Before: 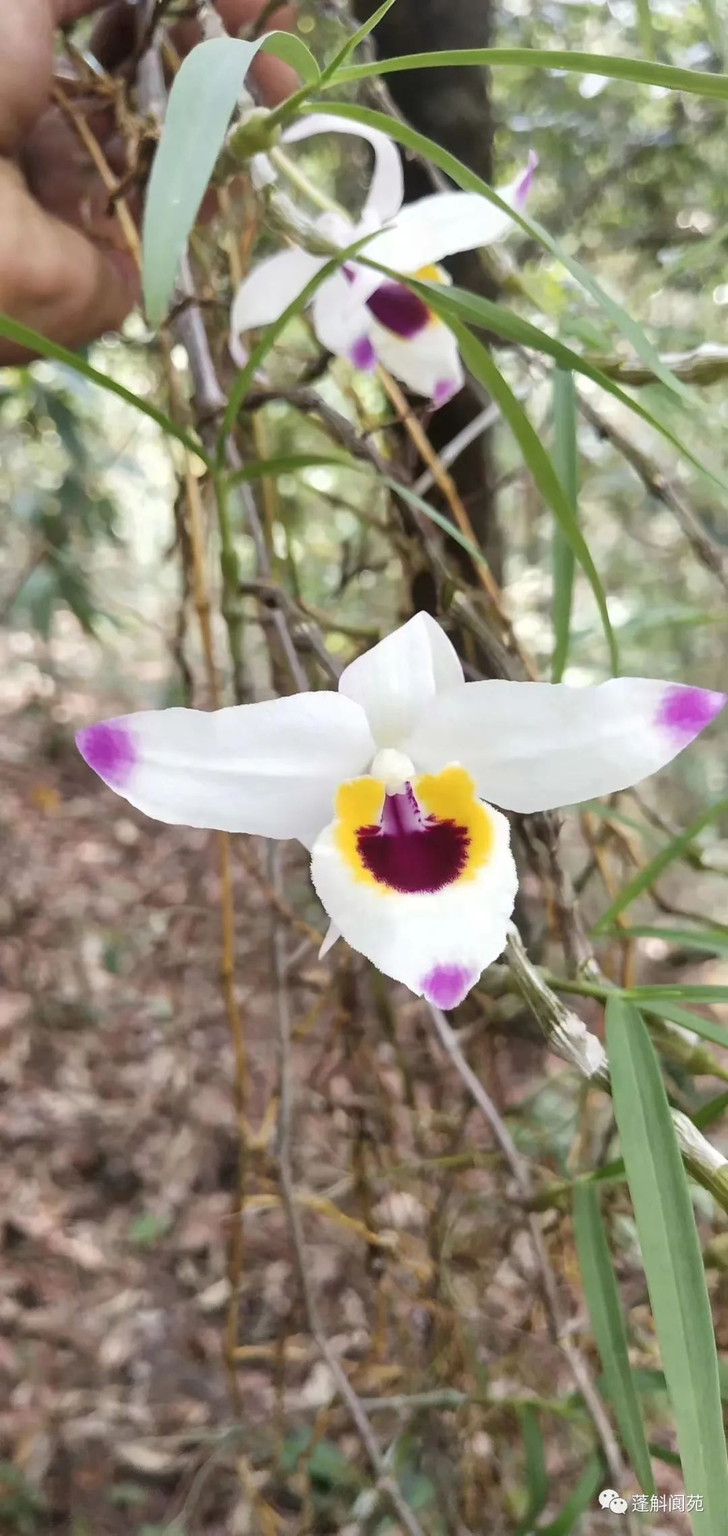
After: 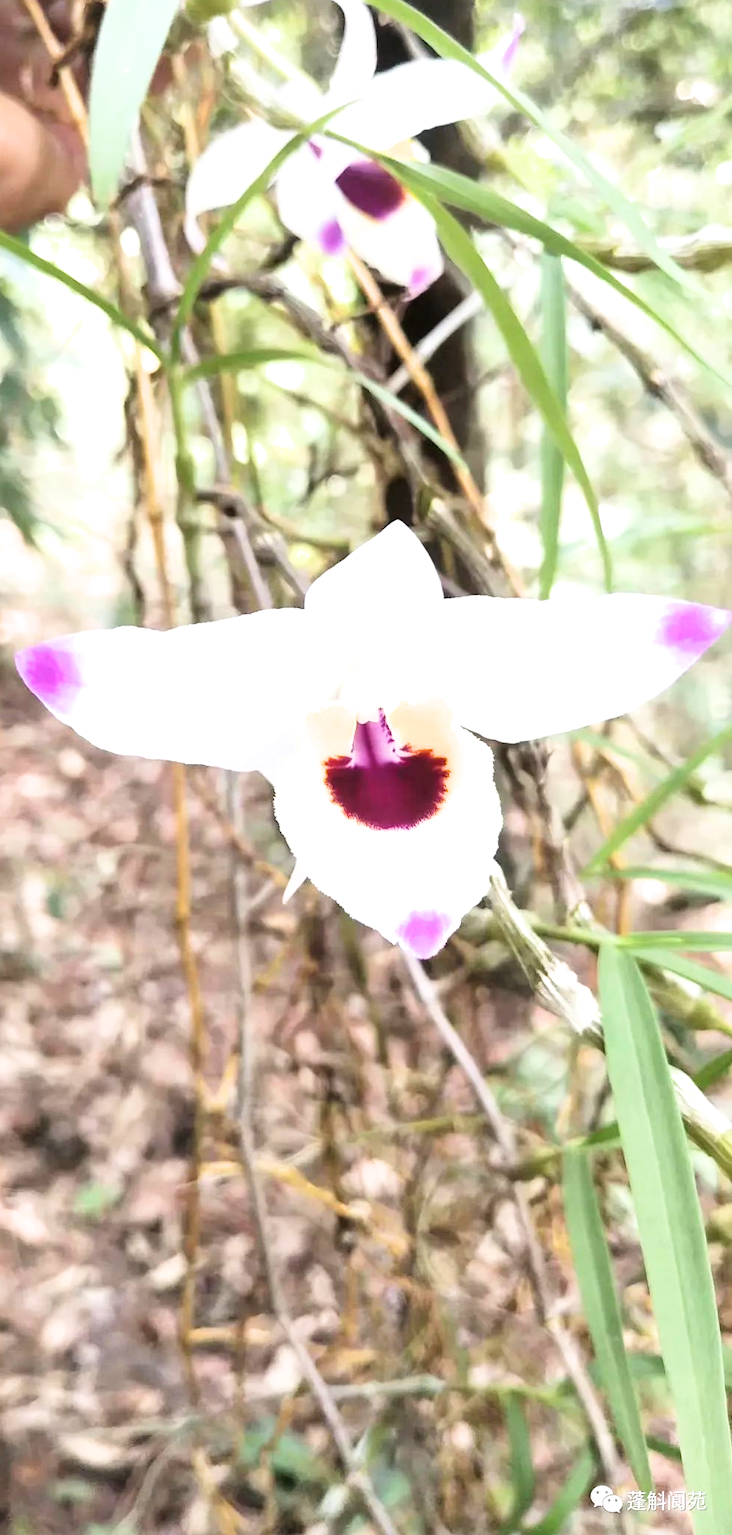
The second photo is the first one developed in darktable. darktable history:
exposure: exposure 1.206 EV, compensate exposure bias true, compensate highlight preservation false
crop and rotate: left 8.486%, top 8.962%
filmic rgb: black relative exposure -8.07 EV, white relative exposure 3.01 EV, hardness 5.42, contrast 1.262
